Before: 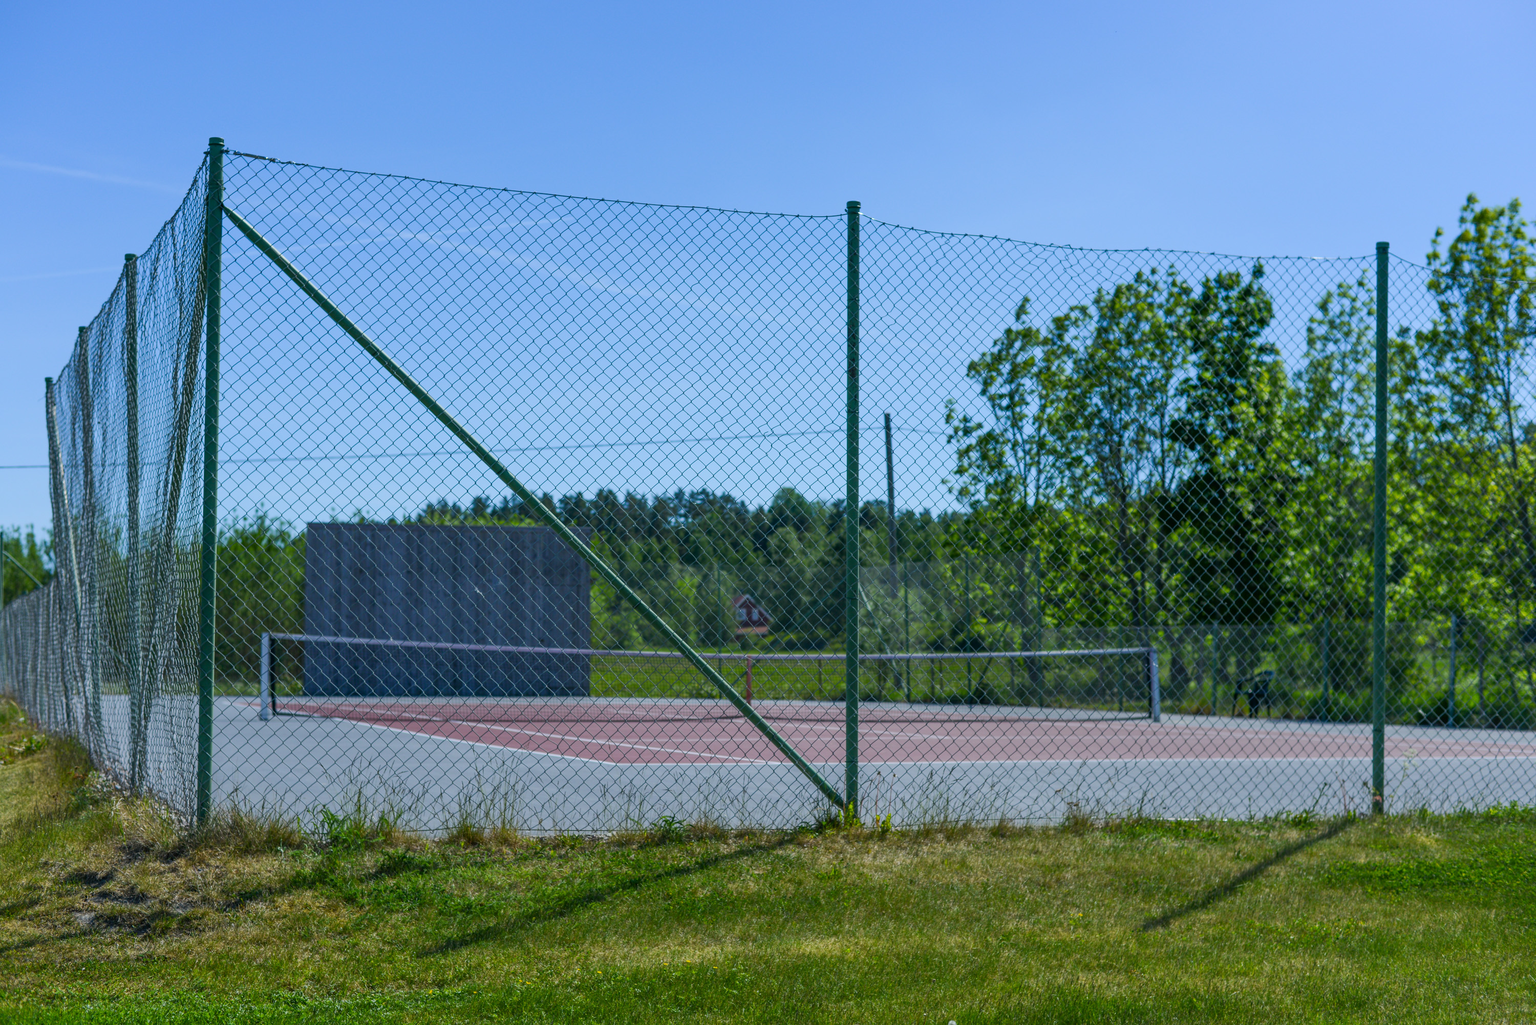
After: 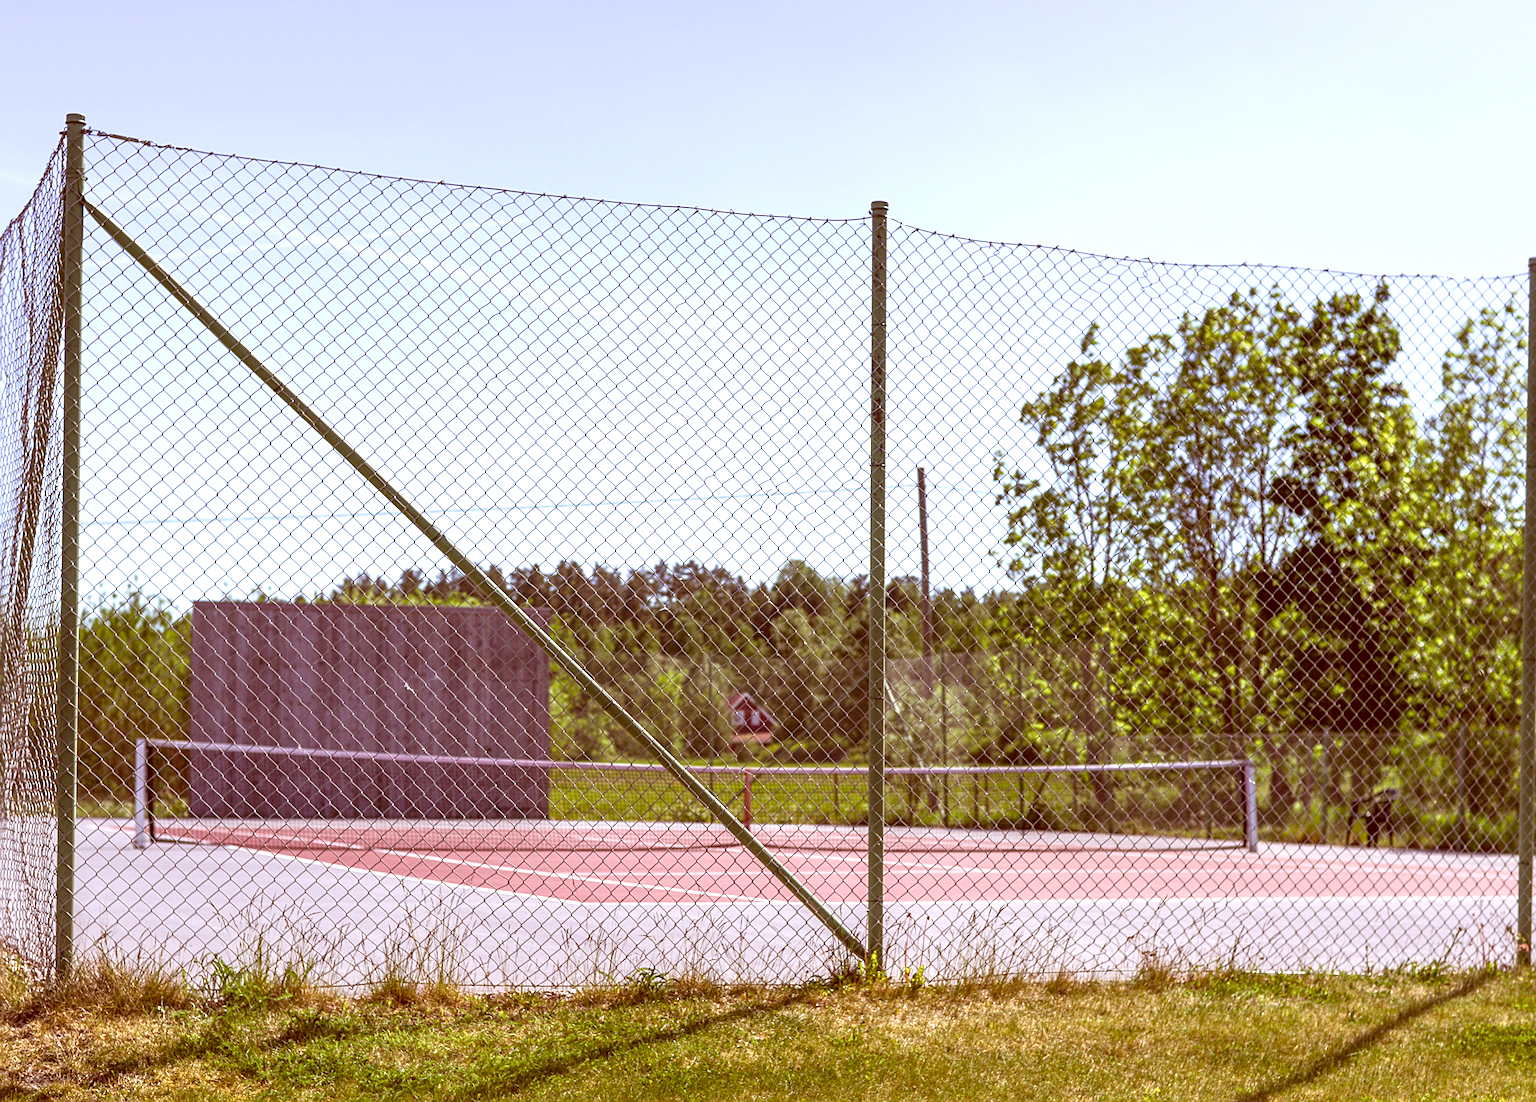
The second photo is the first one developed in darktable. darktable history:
color correction: highlights a* 9.03, highlights b* 8.71, shadows a* 40, shadows b* 40, saturation 0.8
white balance: red 1.009, blue 1.027
local contrast: highlights 100%, shadows 100%, detail 120%, midtone range 0.2
color balance: contrast -0.5%
sharpen: on, module defaults
exposure: black level correction 0, exposure 1.173 EV, compensate exposure bias true, compensate highlight preservation false
rotate and perspective: rotation 0.174°, lens shift (vertical) 0.013, lens shift (horizontal) 0.019, shear 0.001, automatic cropping original format, crop left 0.007, crop right 0.991, crop top 0.016, crop bottom 0.997
crop: left 9.929%, top 3.475%, right 9.188%, bottom 9.529%
